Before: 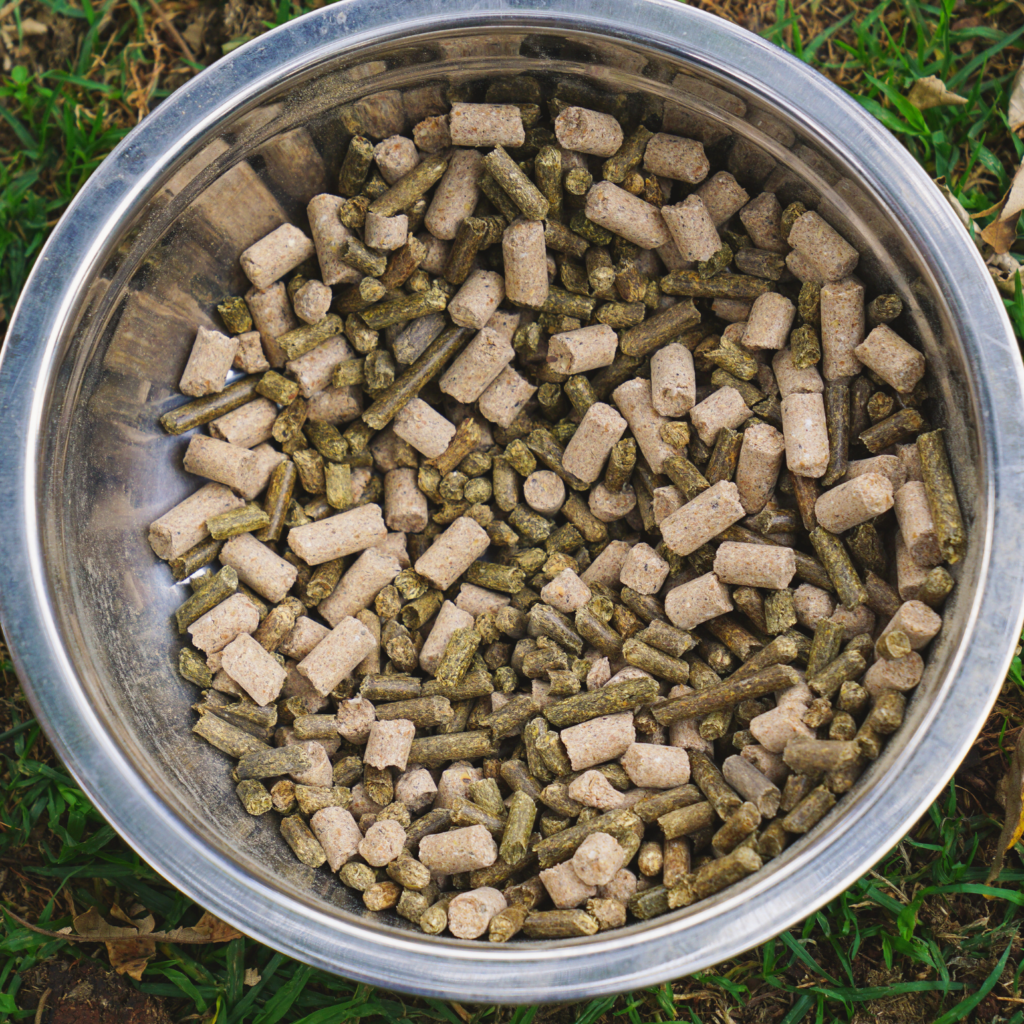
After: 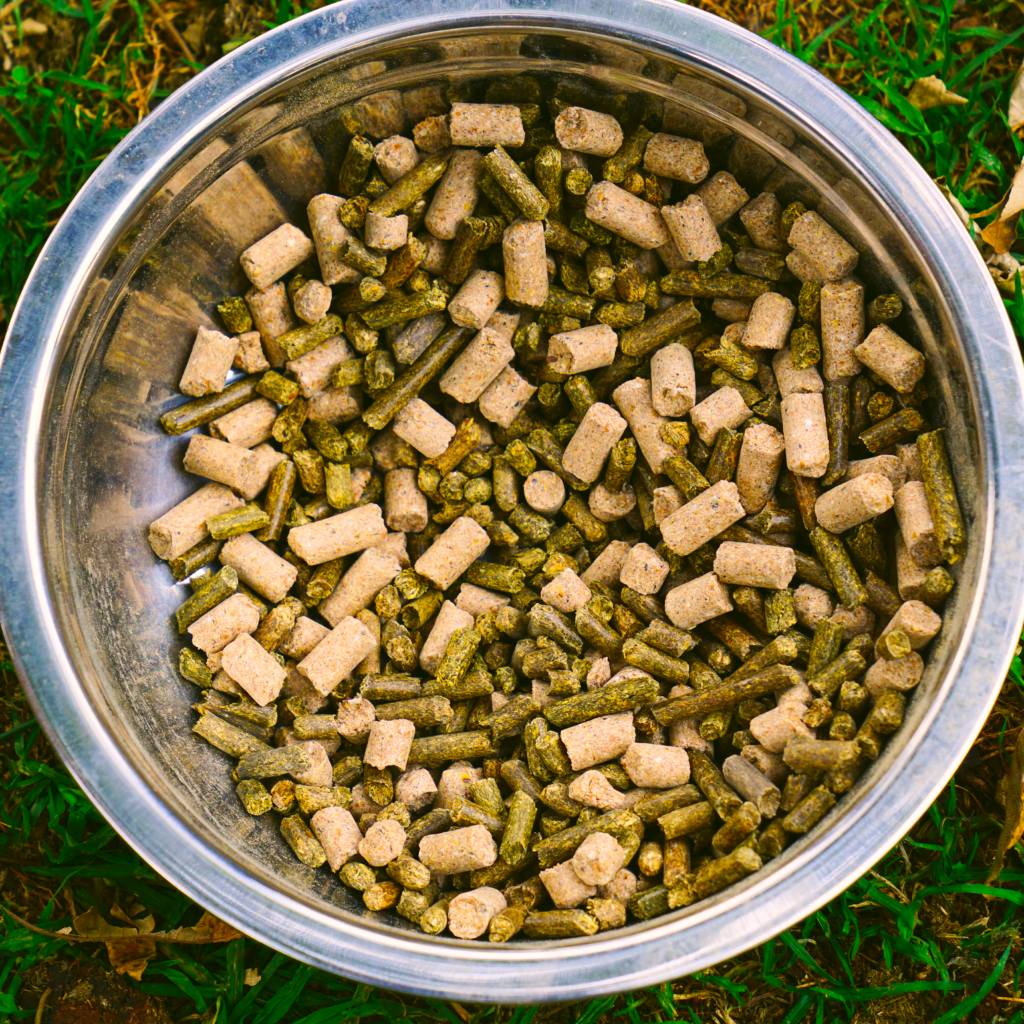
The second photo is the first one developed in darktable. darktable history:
tone equalizer: edges refinement/feathering 500, mask exposure compensation -1.57 EV, preserve details no
contrast brightness saturation: contrast 0.163, saturation 0.324
color balance rgb: shadows lift › chroma 2.049%, shadows lift › hue 49.6°, perceptual saturation grading › global saturation 25.474%
color correction: highlights a* 4.28, highlights b* 4.93, shadows a* -7.21, shadows b* 4.96
exposure: exposure 0.128 EV, compensate exposure bias true, compensate highlight preservation false
